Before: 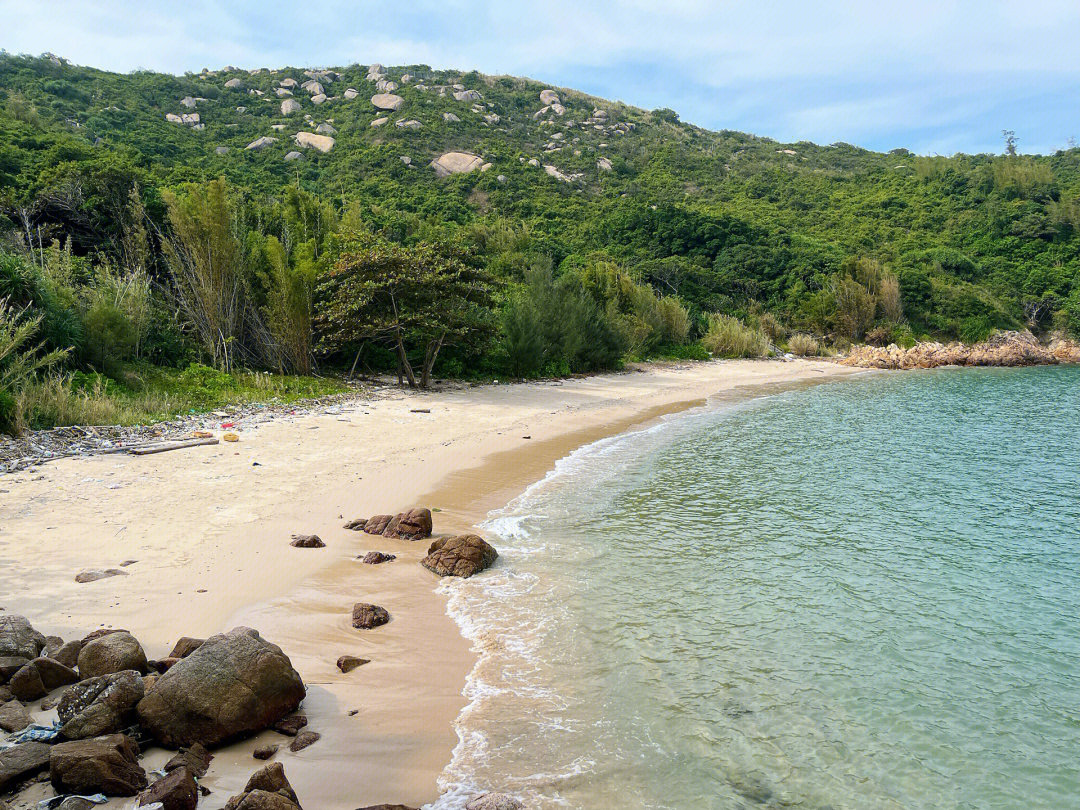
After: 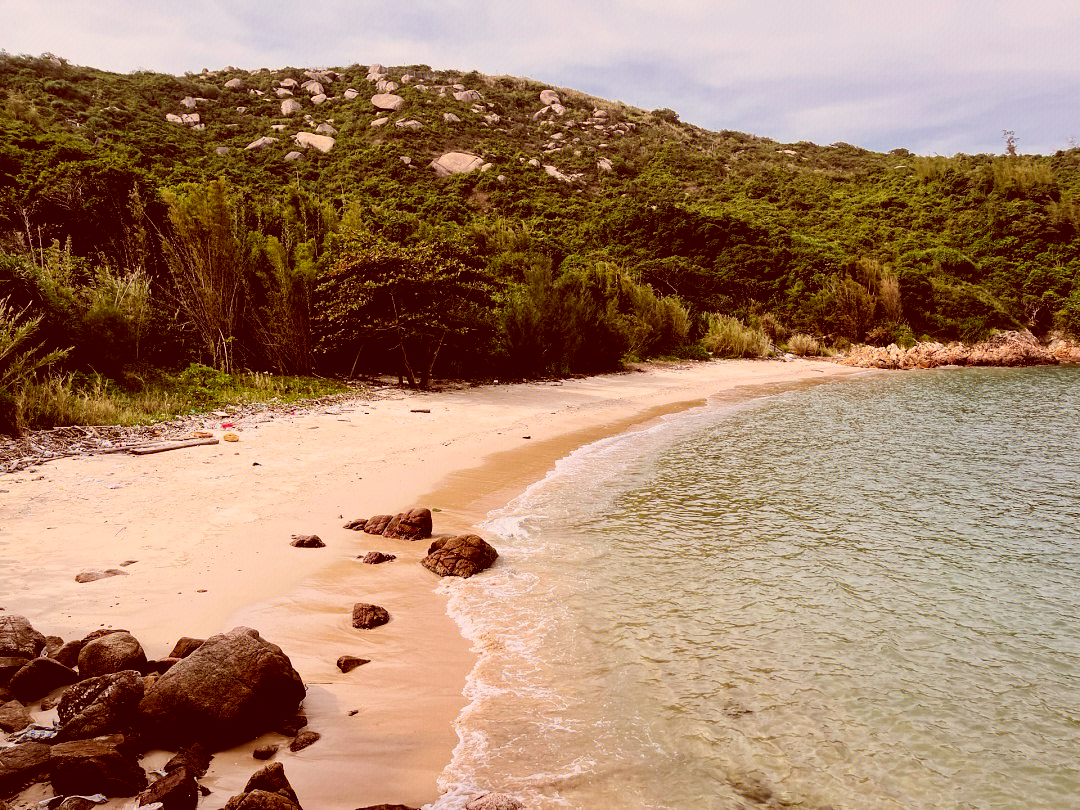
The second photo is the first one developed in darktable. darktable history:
filmic rgb: black relative exposure -5.12 EV, white relative exposure 3.5 EV, hardness 3.18, contrast 1.198, highlights saturation mix -48.68%, color science v6 (2022)
contrast brightness saturation: contrast 0.122, brightness -0.125, saturation 0.198
exposure: exposure 0.17 EV, compensate highlight preservation false
color correction: highlights a* 9.23, highlights b* 8.57, shadows a* 39.89, shadows b* 39.86, saturation 0.782
